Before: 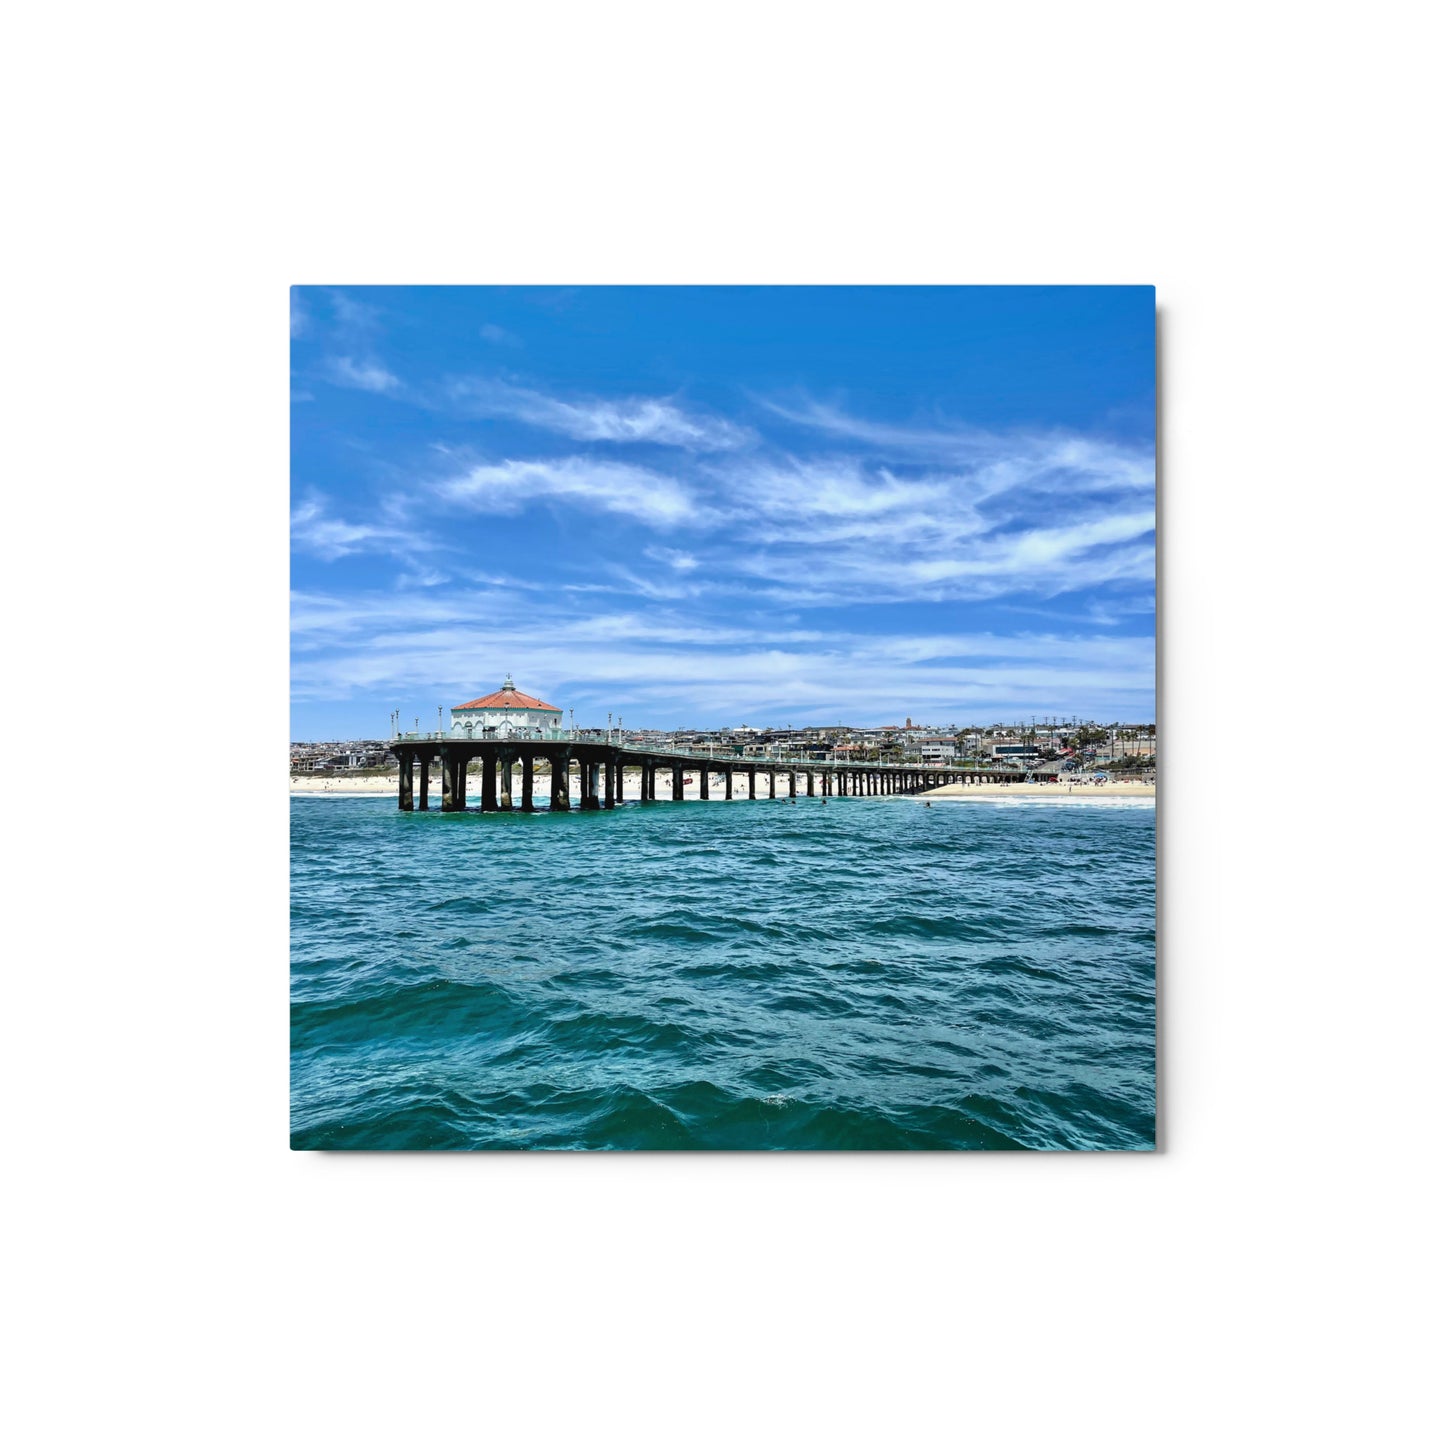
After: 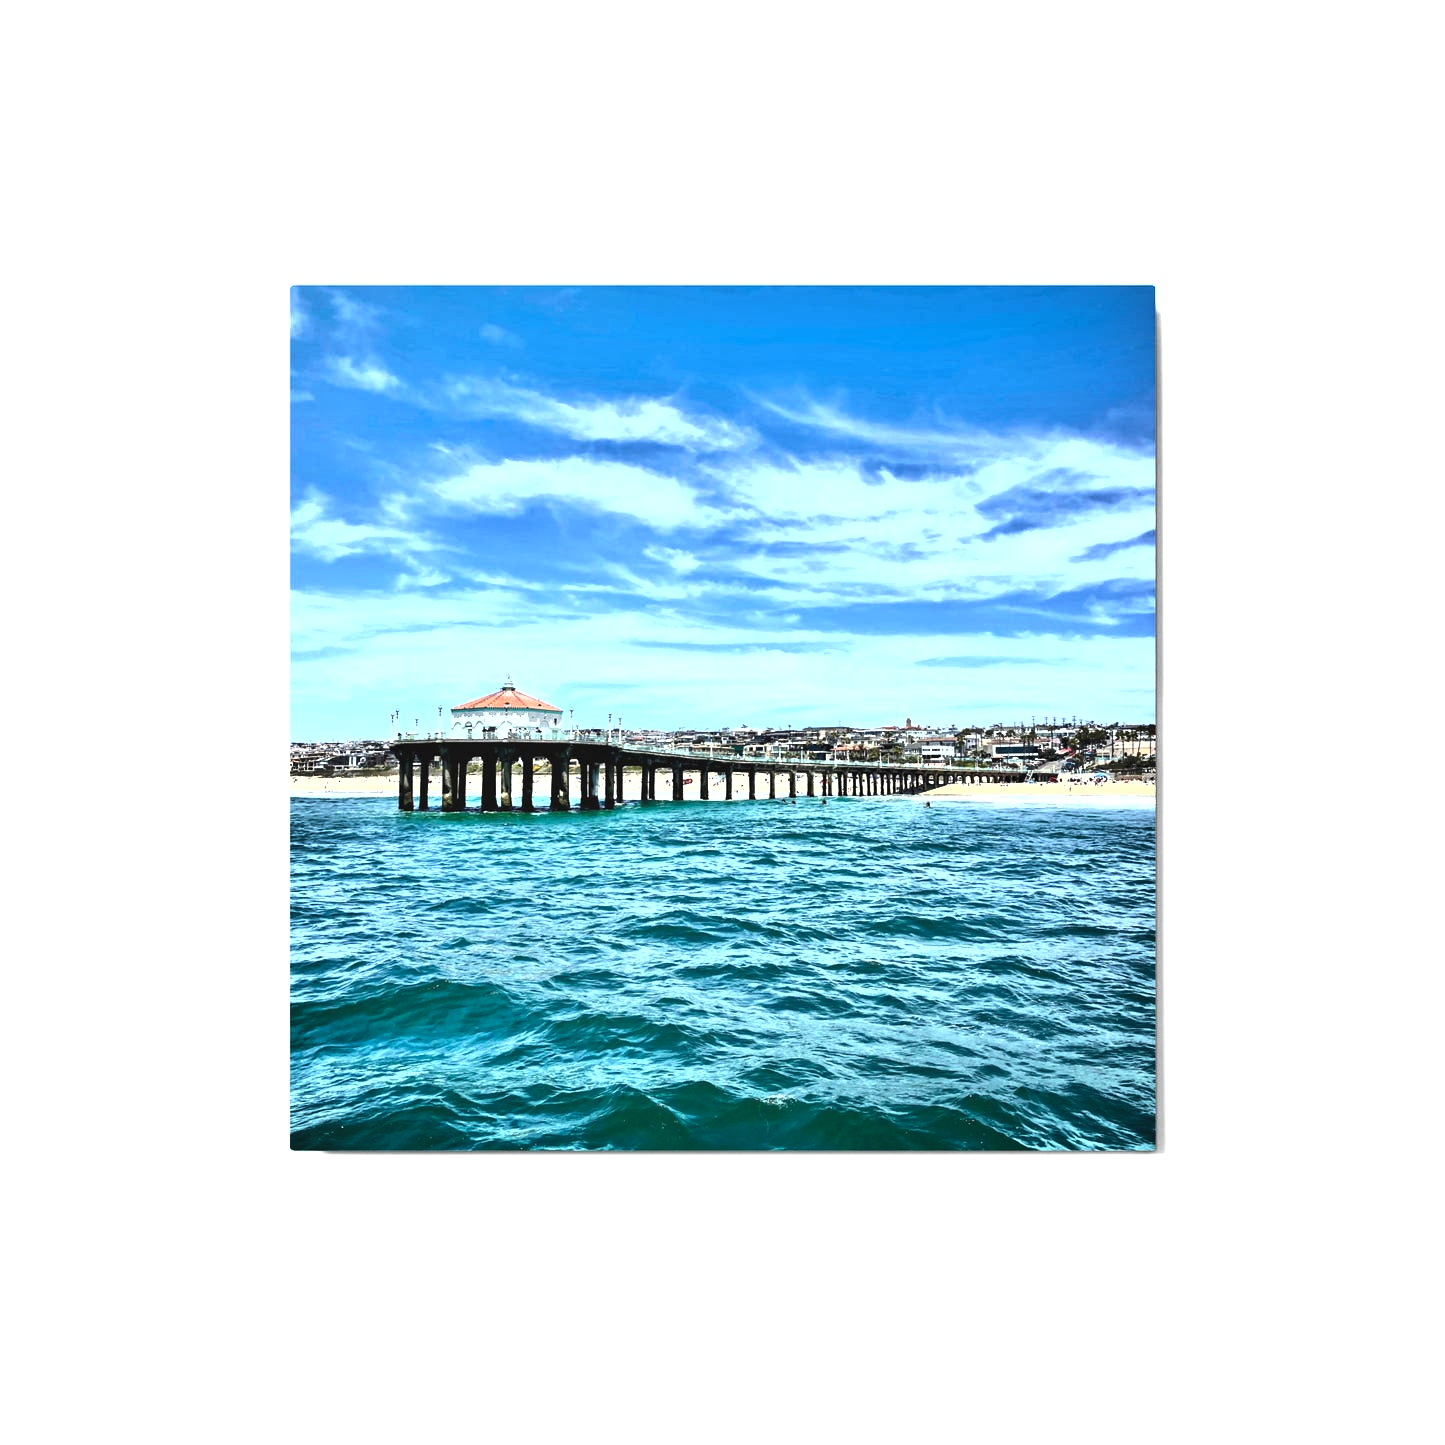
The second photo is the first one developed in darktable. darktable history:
exposure: black level correction 0, exposure 1.2 EV, compensate exposure bias true, compensate highlight preservation false
shadows and highlights: highlights color adjustment 0%, low approximation 0.01, soften with gaussian
